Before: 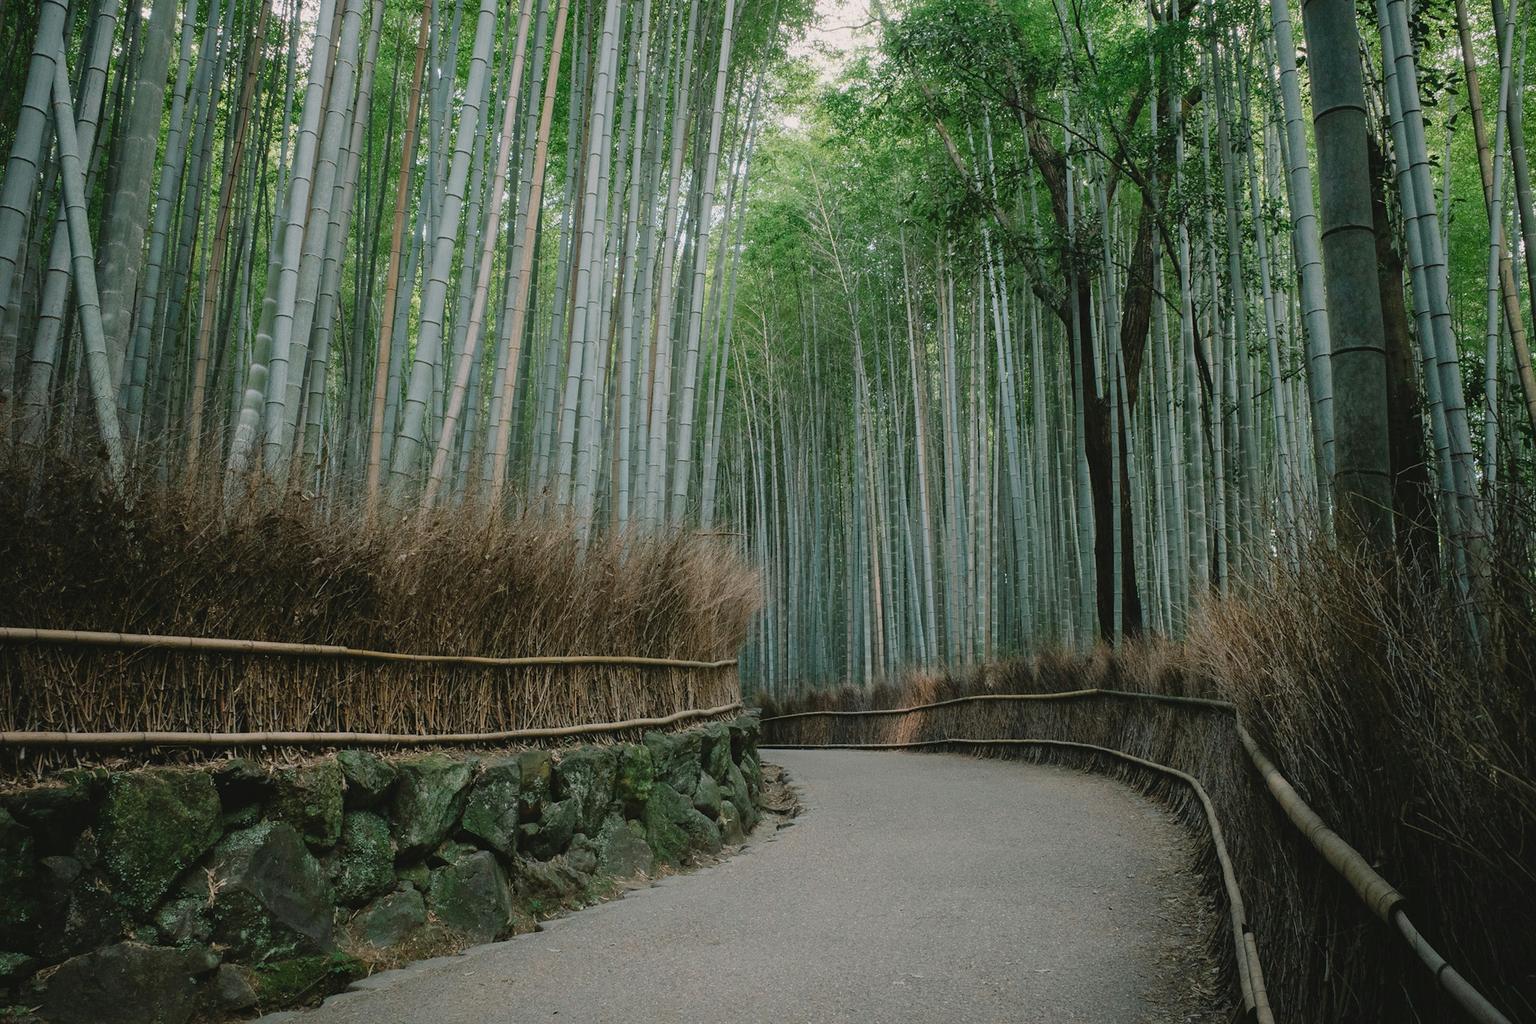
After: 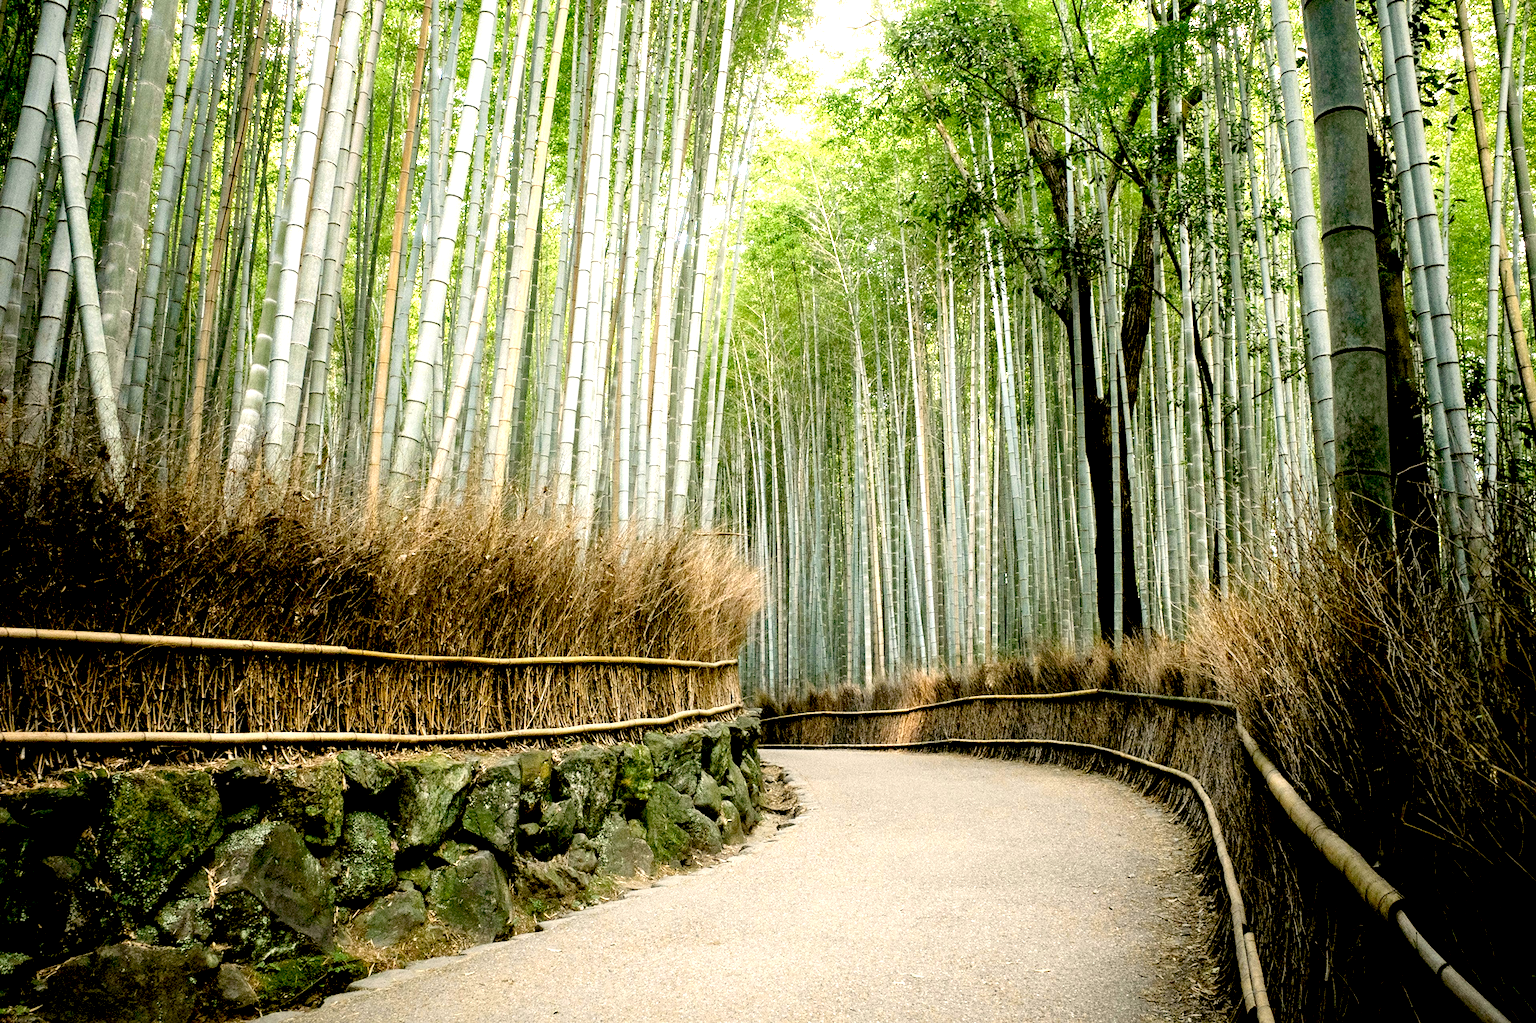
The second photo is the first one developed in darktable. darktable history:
exposure: black level correction 0.016, exposure 1.774 EV, compensate highlight preservation false
color correction: highlights a* 6.27, highlights b* 8.19, shadows a* 5.94, shadows b* 7.23, saturation 0.9
color contrast: green-magenta contrast 0.85, blue-yellow contrast 1.25, unbound 0
